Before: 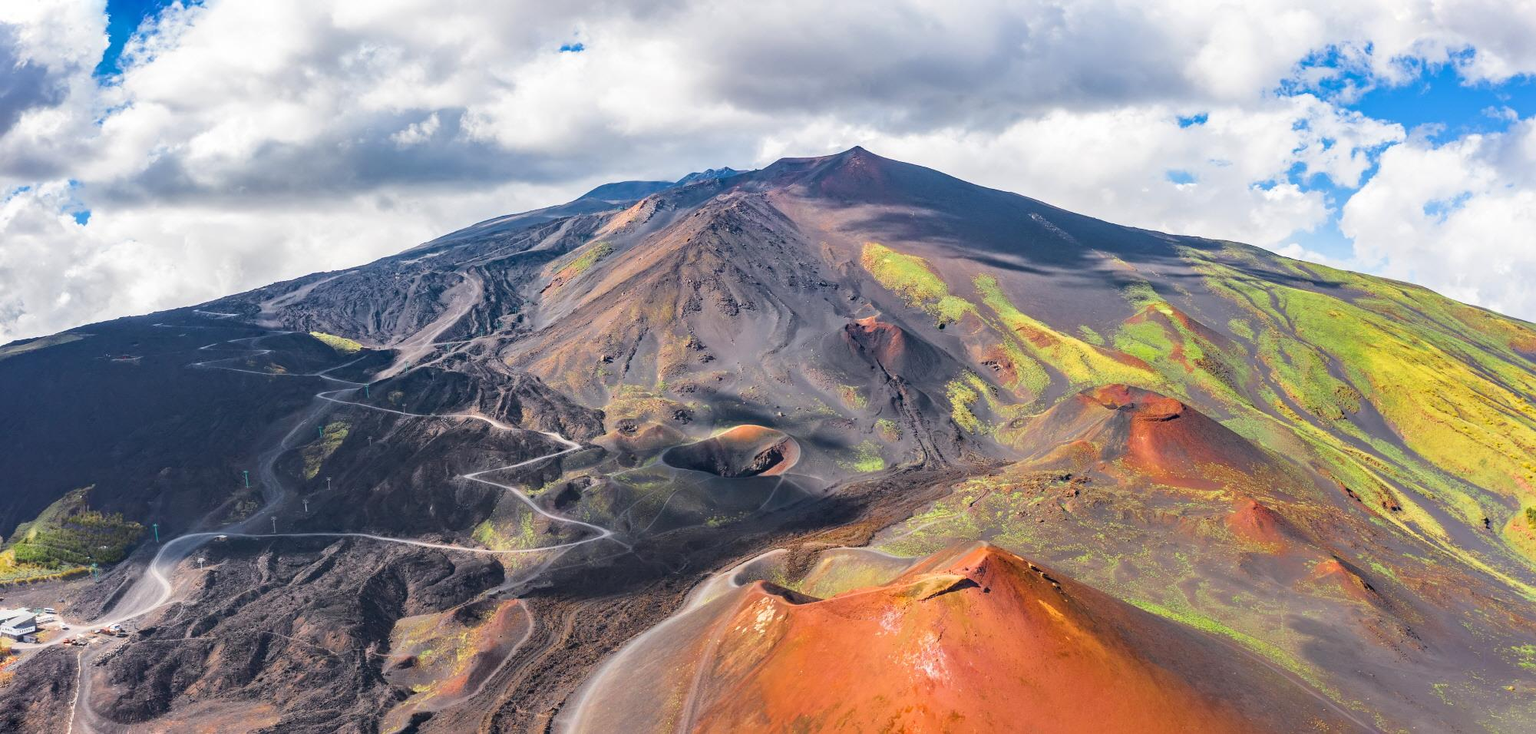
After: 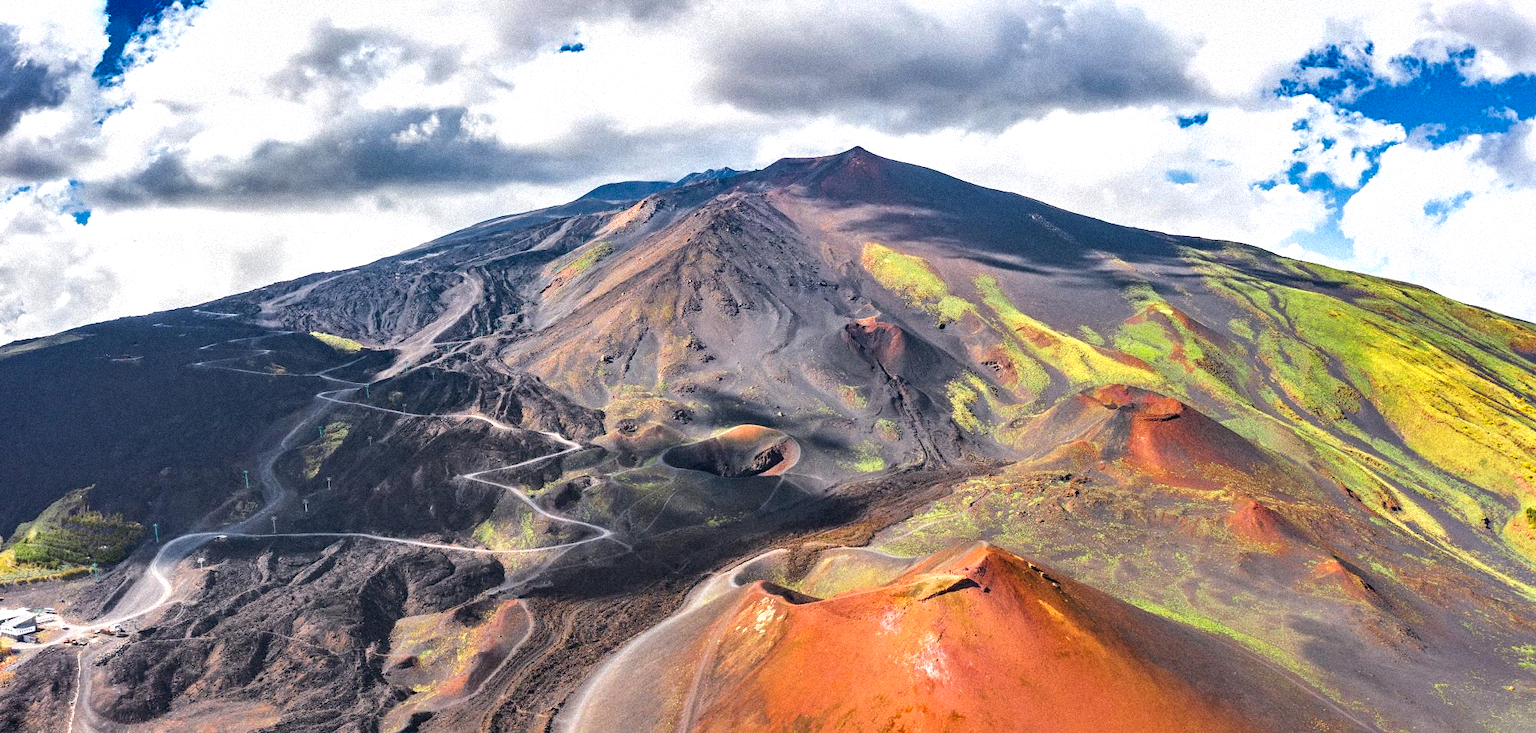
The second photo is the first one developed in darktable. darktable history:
grain: strength 35%, mid-tones bias 0%
tone equalizer: -8 EV -0.417 EV, -7 EV -0.389 EV, -6 EV -0.333 EV, -5 EV -0.222 EV, -3 EV 0.222 EV, -2 EV 0.333 EV, -1 EV 0.389 EV, +0 EV 0.417 EV, edges refinement/feathering 500, mask exposure compensation -1.57 EV, preserve details no
shadows and highlights: soften with gaussian
